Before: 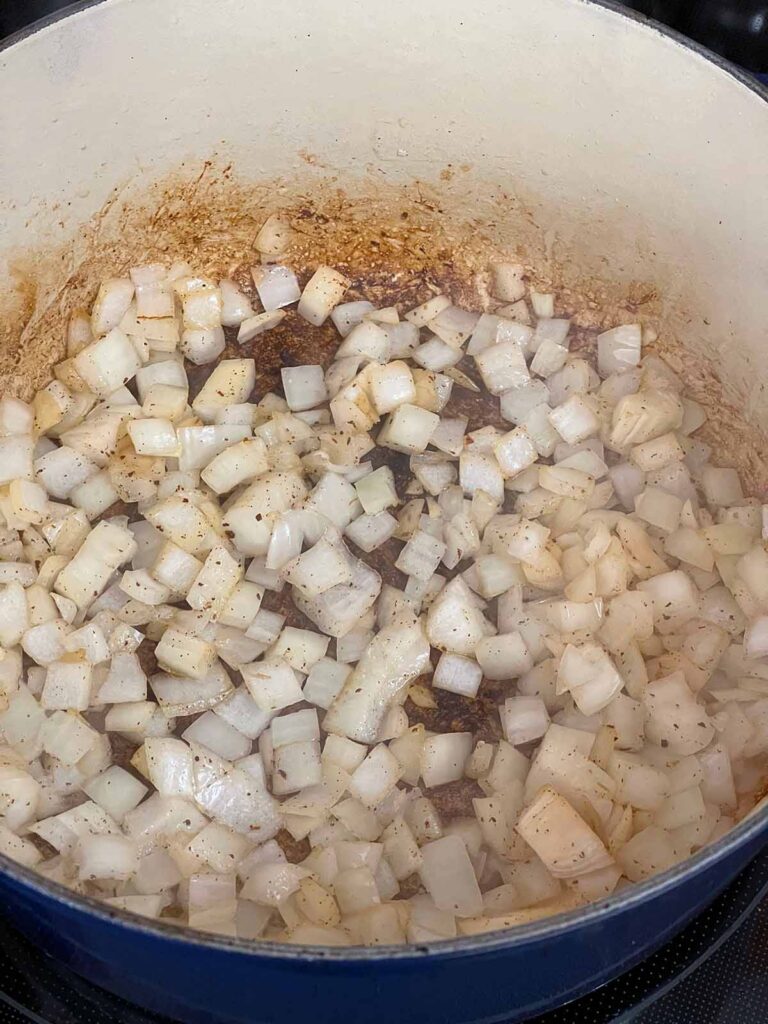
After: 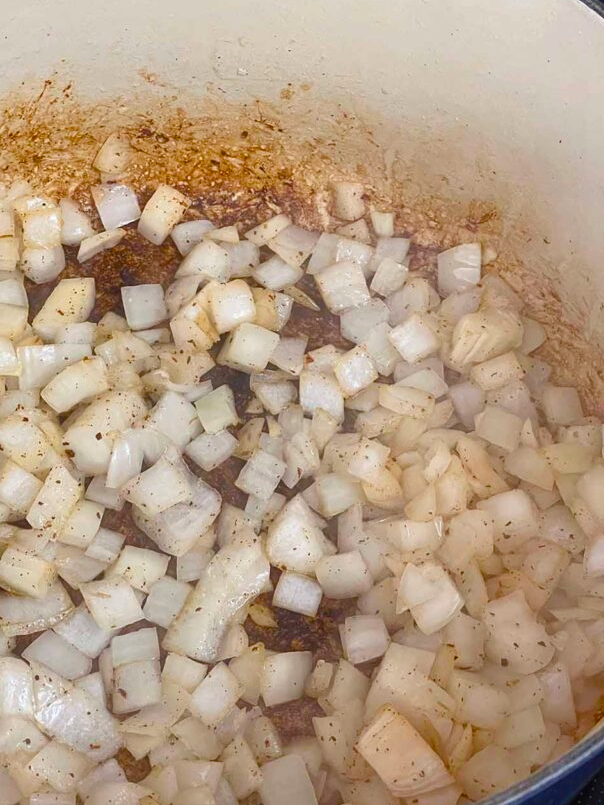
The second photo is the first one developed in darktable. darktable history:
color balance rgb: global offset › luminance 0.235%, perceptual saturation grading › global saturation 20%, perceptual saturation grading › highlights -25.394%, perceptual saturation grading › shadows 24.706%, global vibrance 20%
crop and rotate: left 20.947%, top 7.925%, right 0.365%, bottom 13.456%
exposure: compensate exposure bias true, compensate highlight preservation false
